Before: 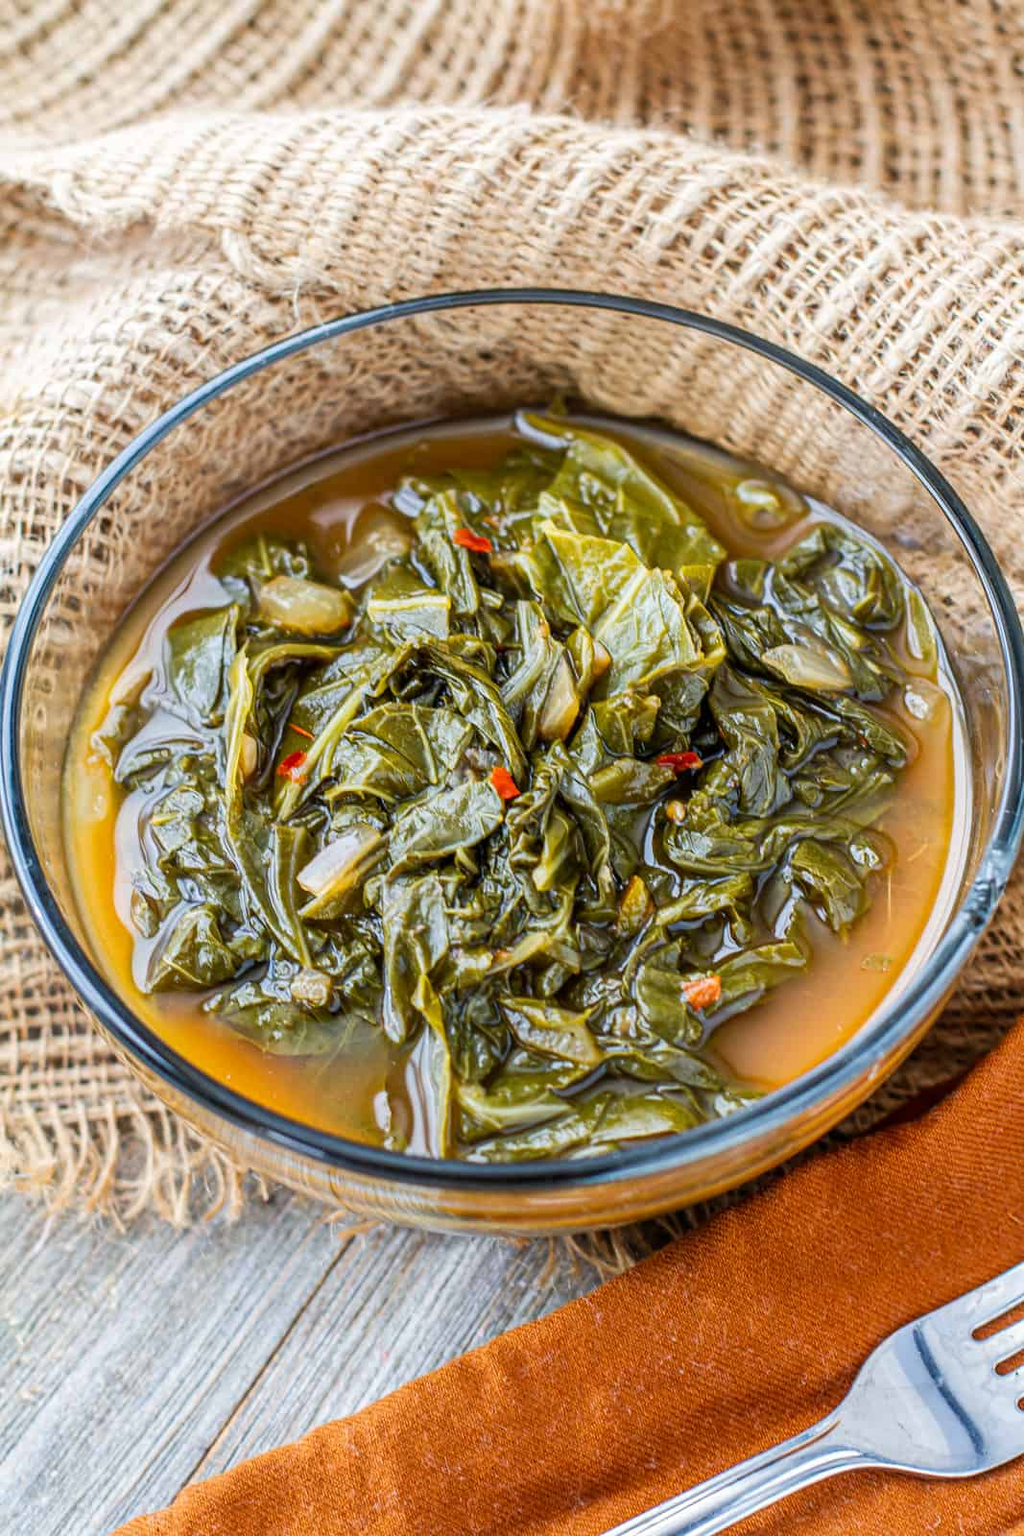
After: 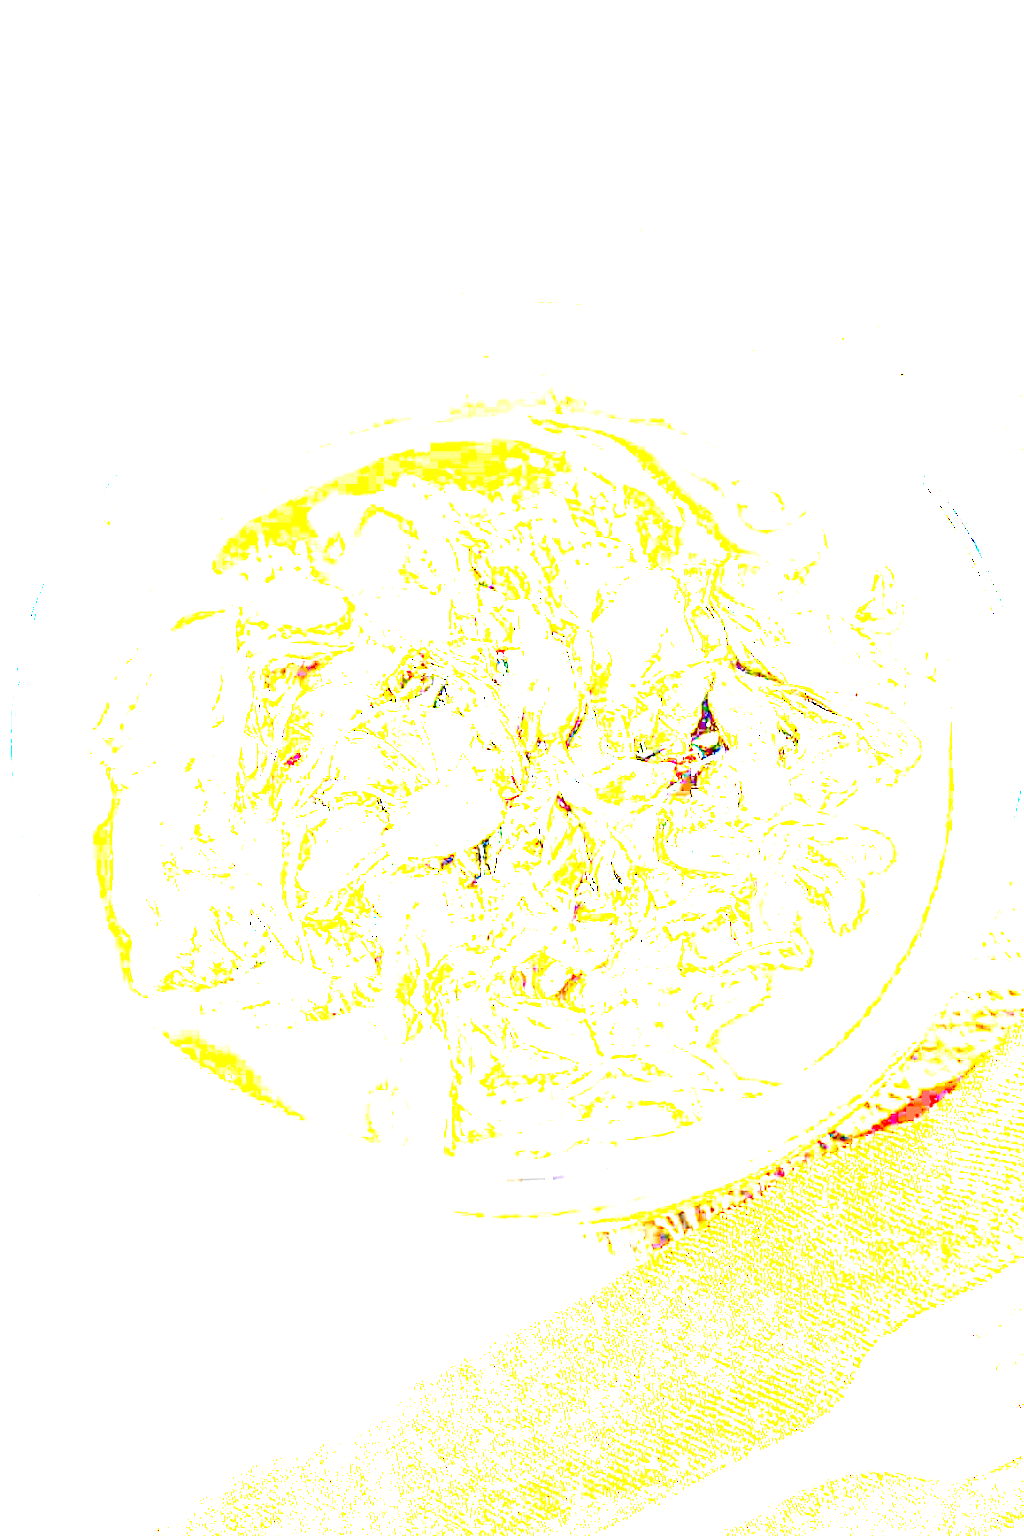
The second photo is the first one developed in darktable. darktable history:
exposure: exposure 7.924 EV, compensate highlight preservation false
